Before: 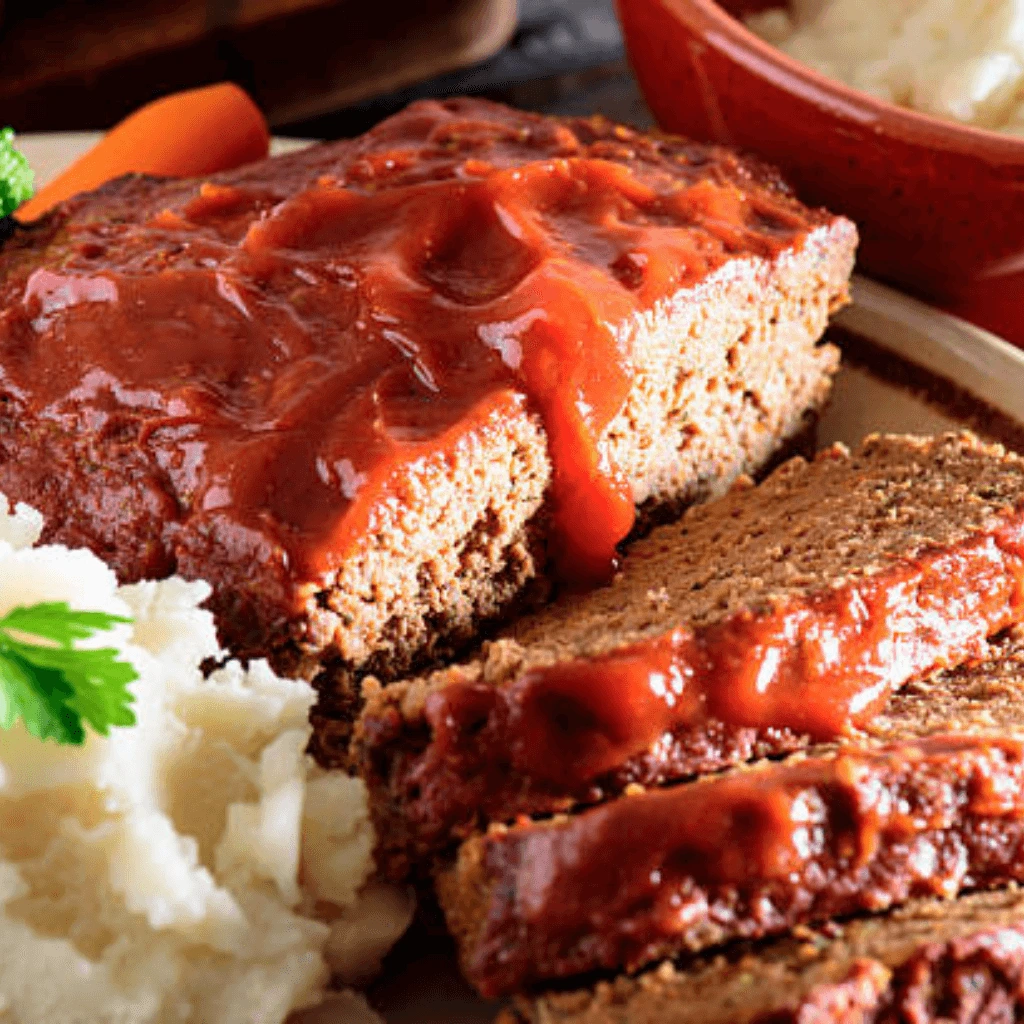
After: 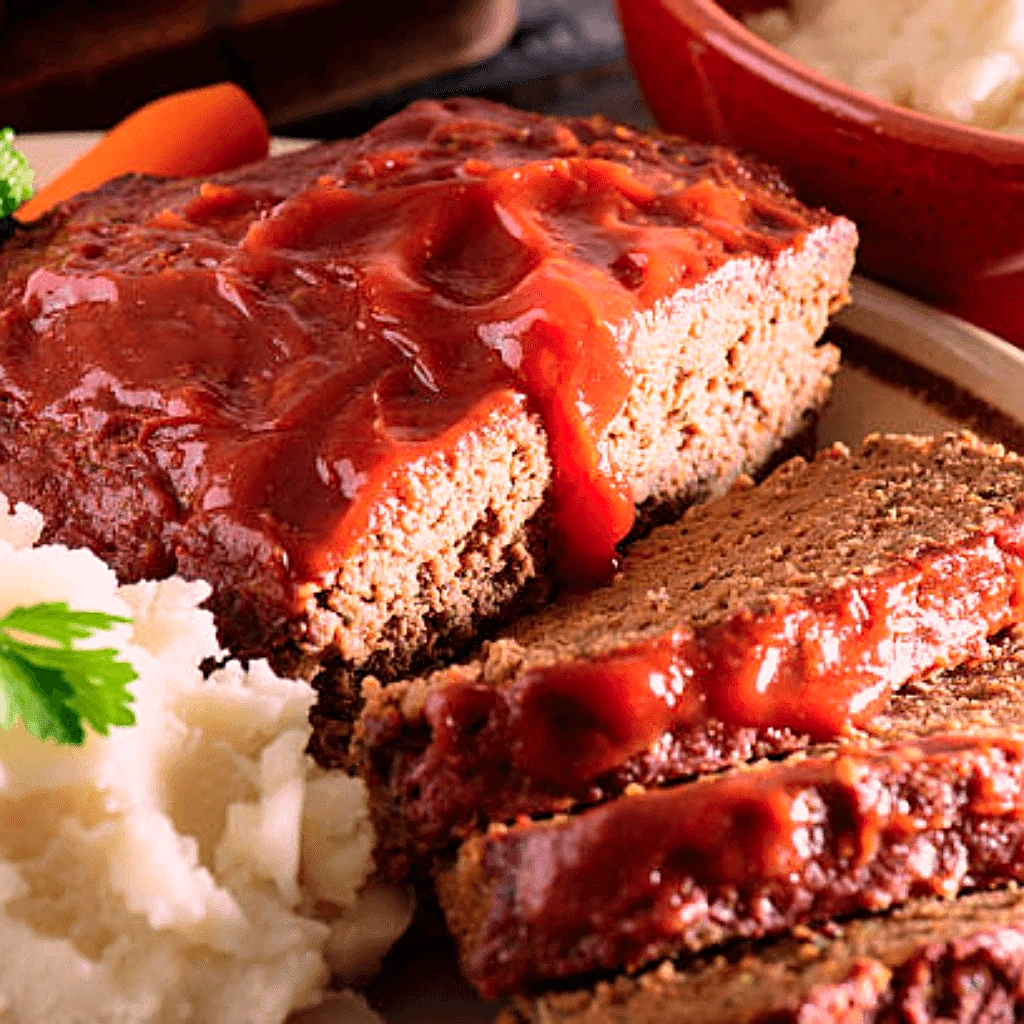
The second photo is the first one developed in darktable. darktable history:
sharpen: amount 0.575
color correction: highlights a* 14.52, highlights b* 4.84
